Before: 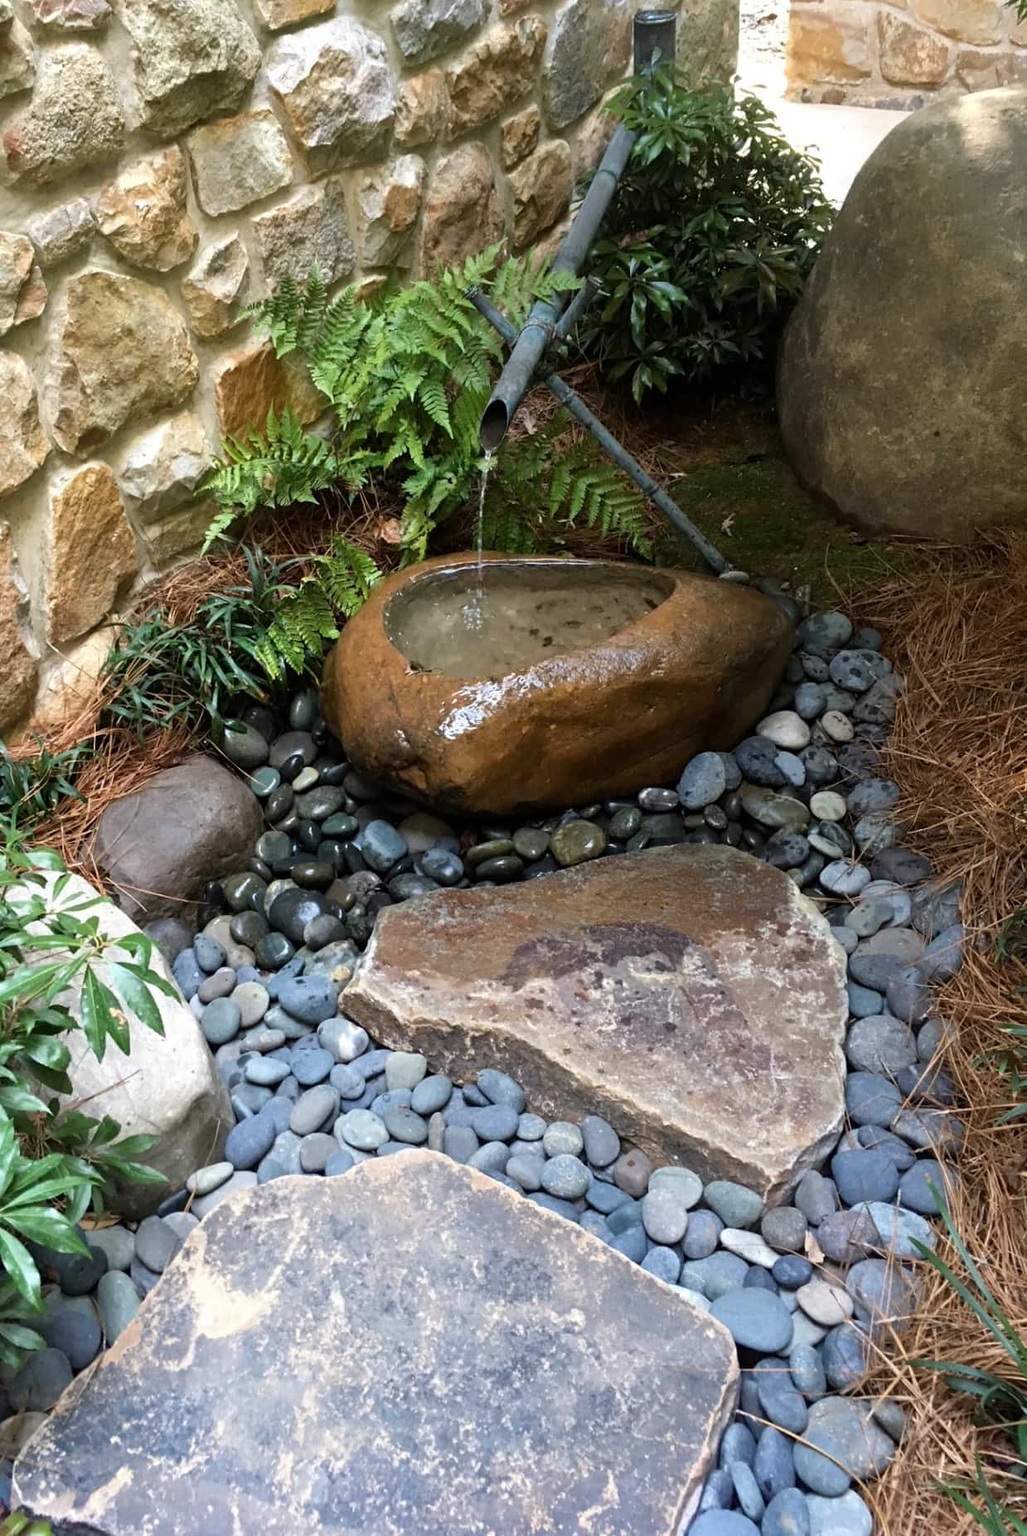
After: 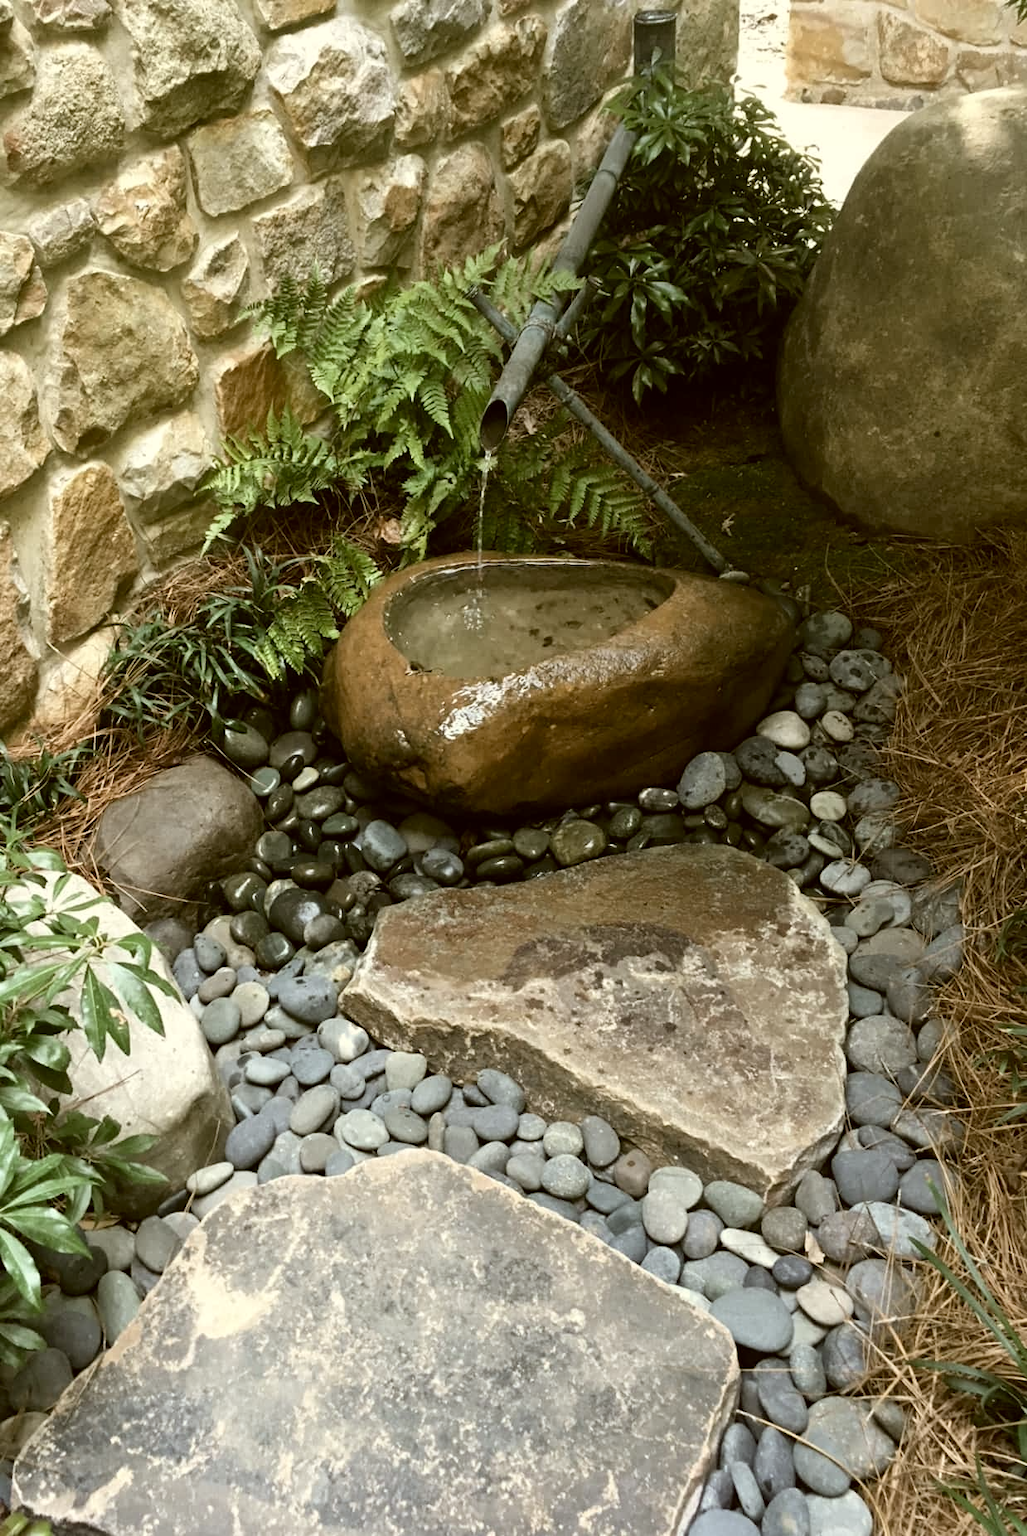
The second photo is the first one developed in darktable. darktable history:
contrast brightness saturation: contrast 0.1, saturation -0.36
color correction: highlights a* -1.43, highlights b* 10.12, shadows a* 0.395, shadows b* 19.35
